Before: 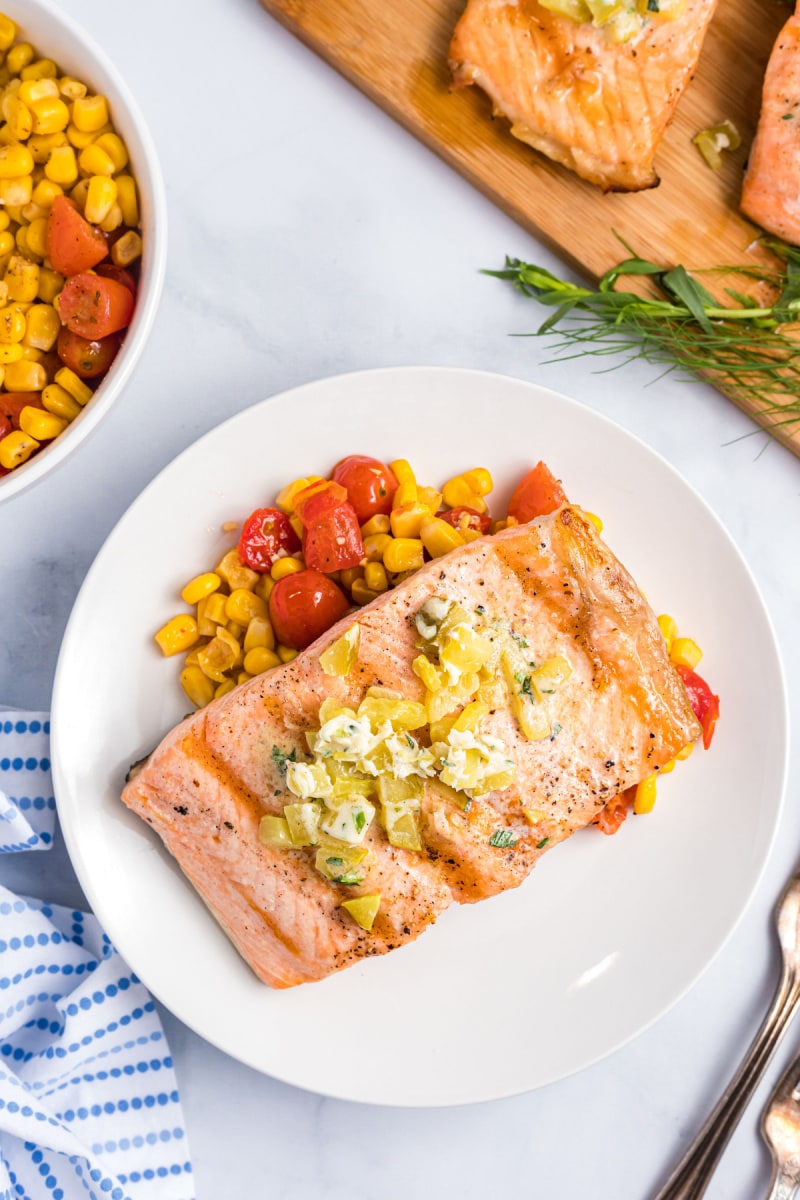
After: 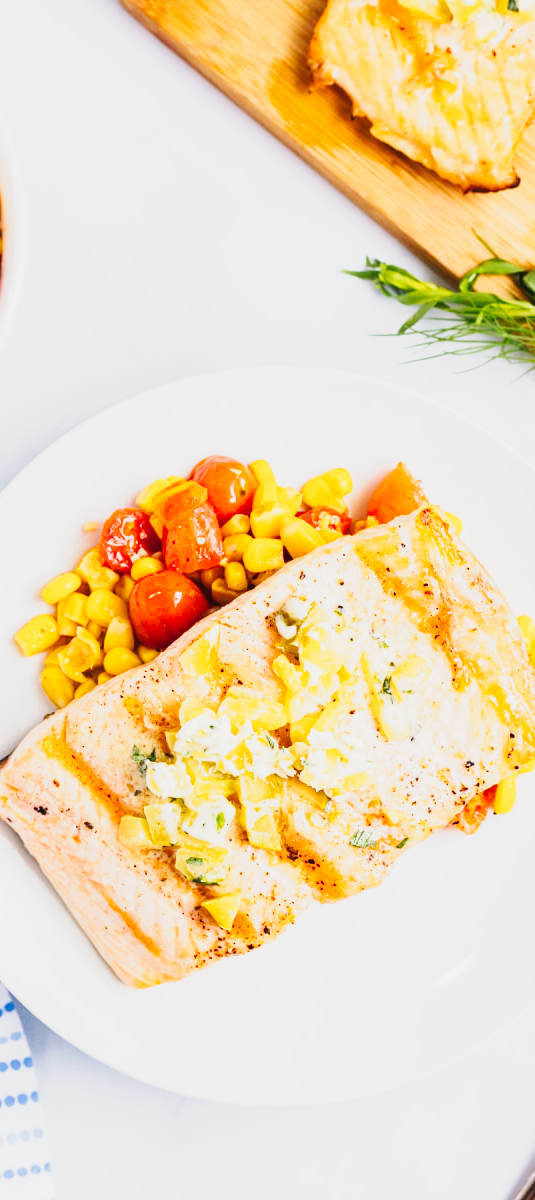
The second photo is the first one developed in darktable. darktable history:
tone curve: curves: ch0 [(0, 0.026) (0.146, 0.158) (0.272, 0.34) (0.434, 0.625) (0.676, 0.871) (0.994, 0.955)], preserve colors none
crop and rotate: left 17.599%, right 15.456%
